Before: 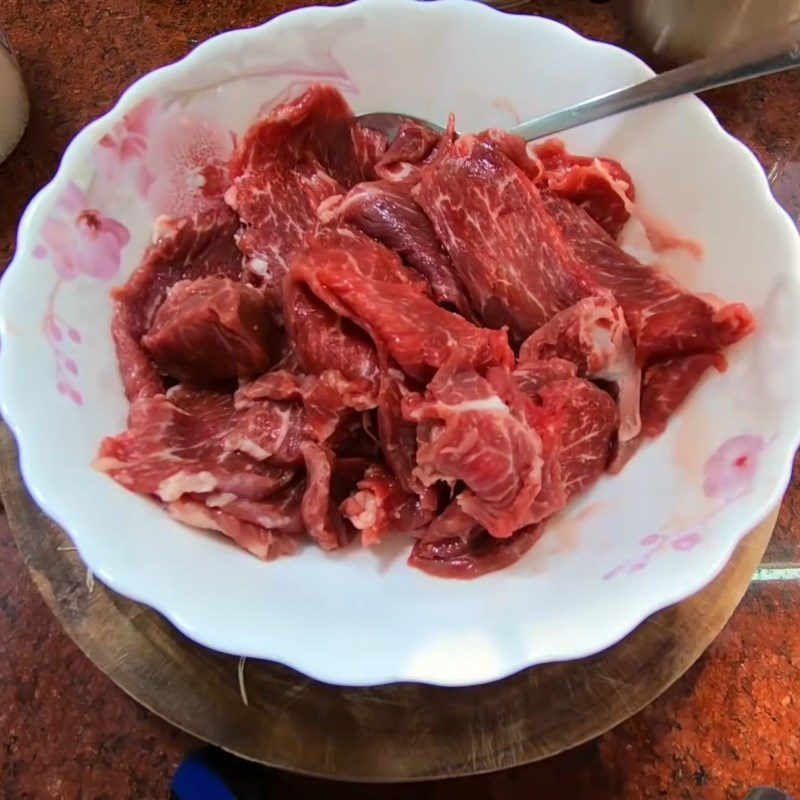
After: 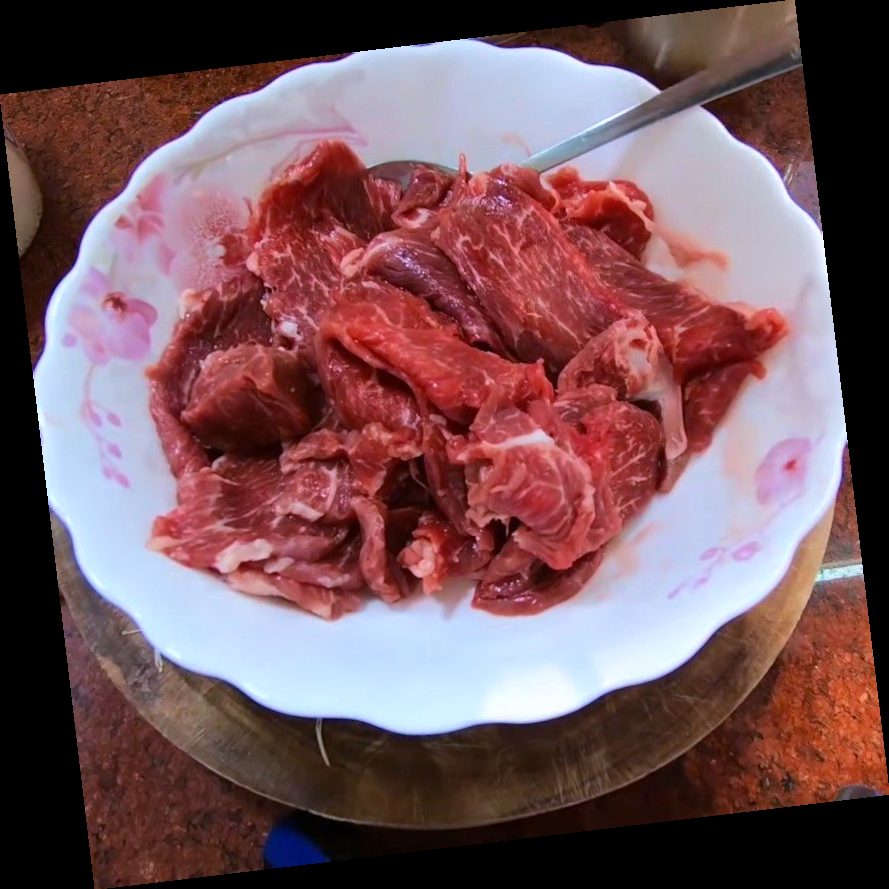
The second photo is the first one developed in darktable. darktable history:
rotate and perspective: rotation -6.83°, automatic cropping off
velvia: strength 15%
white balance: red 0.967, blue 1.119, emerald 0.756
